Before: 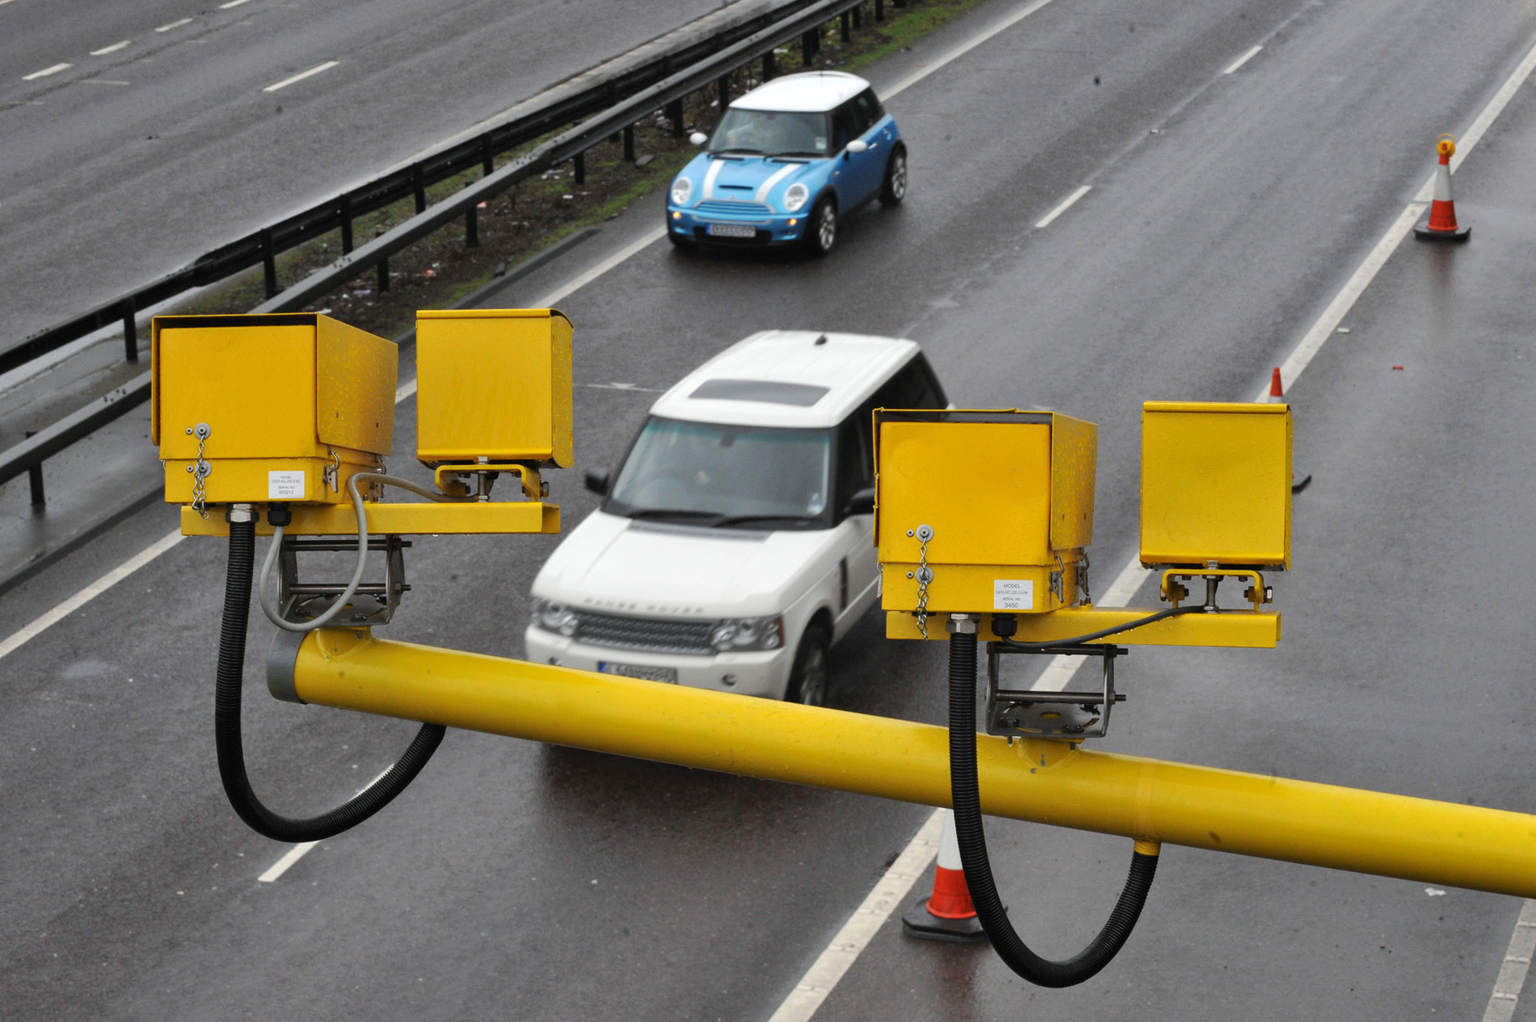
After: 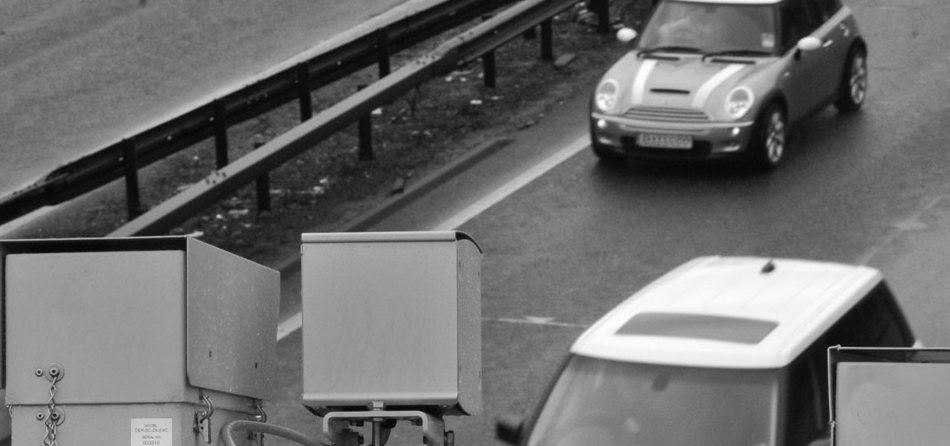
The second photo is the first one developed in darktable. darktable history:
monochrome: size 1
crop: left 10.121%, top 10.631%, right 36.218%, bottom 51.526%
